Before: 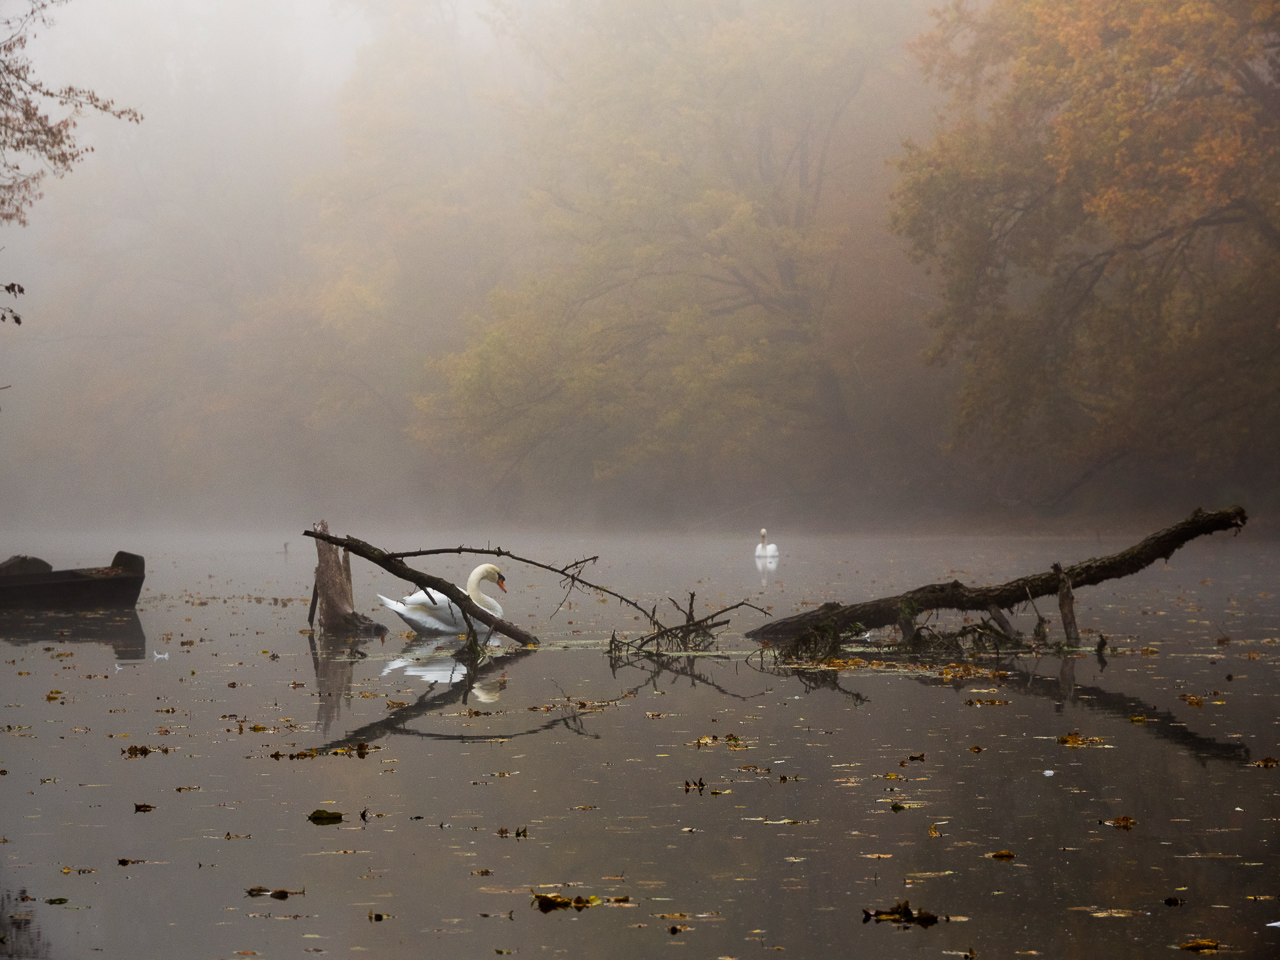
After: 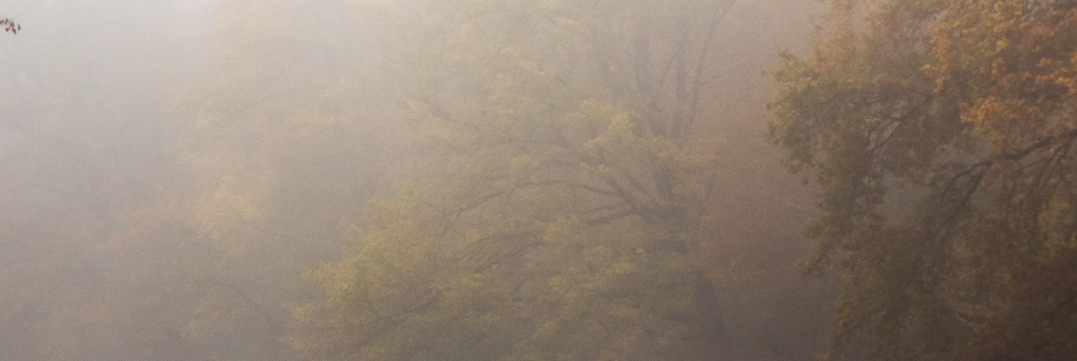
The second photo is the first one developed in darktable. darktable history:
crop and rotate: left 9.683%, top 9.41%, right 6.149%, bottom 52.961%
local contrast: on, module defaults
